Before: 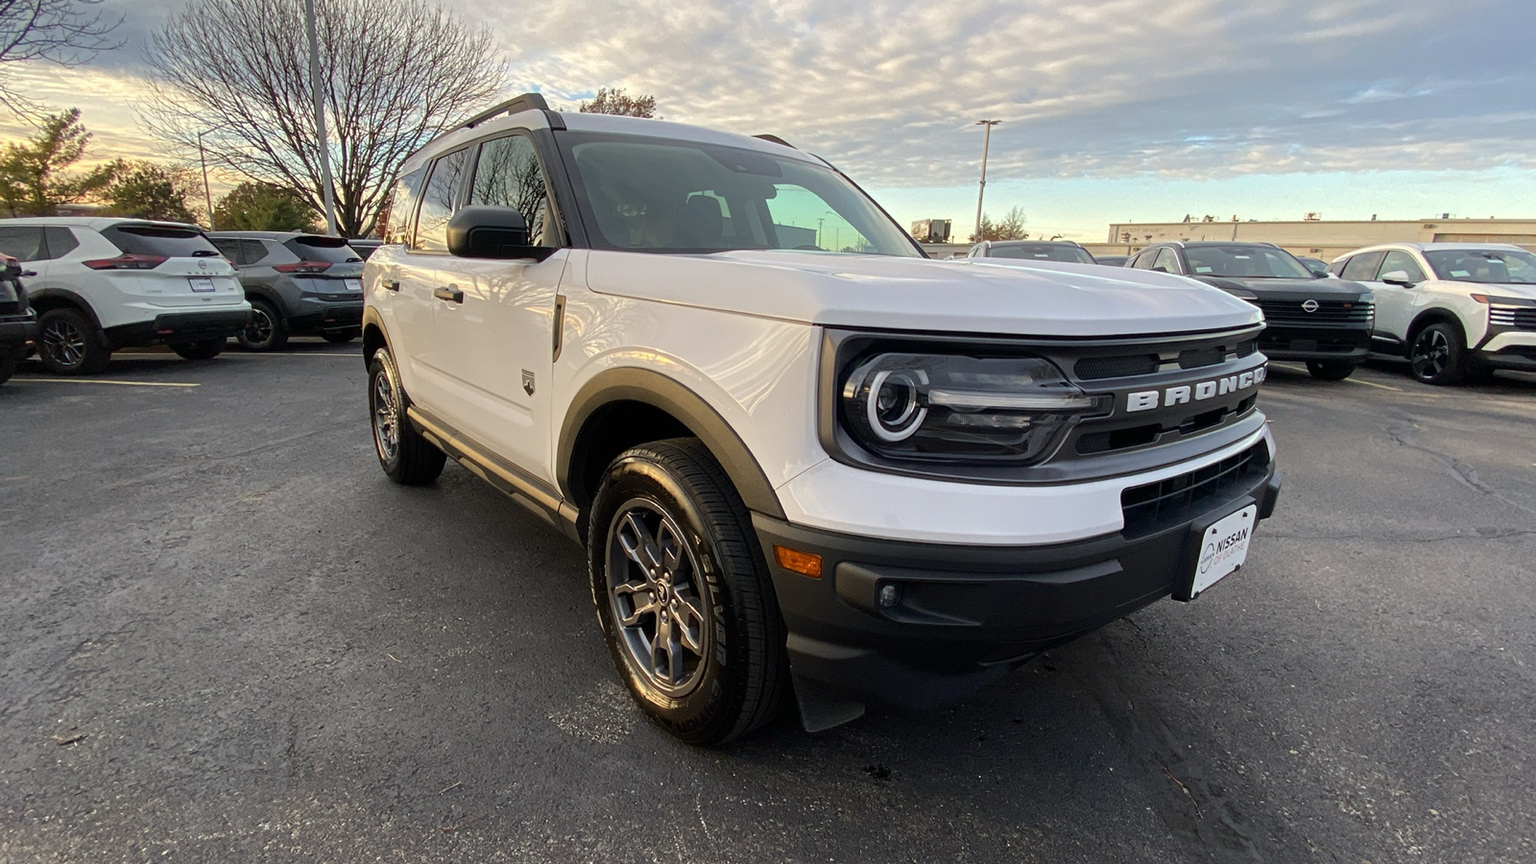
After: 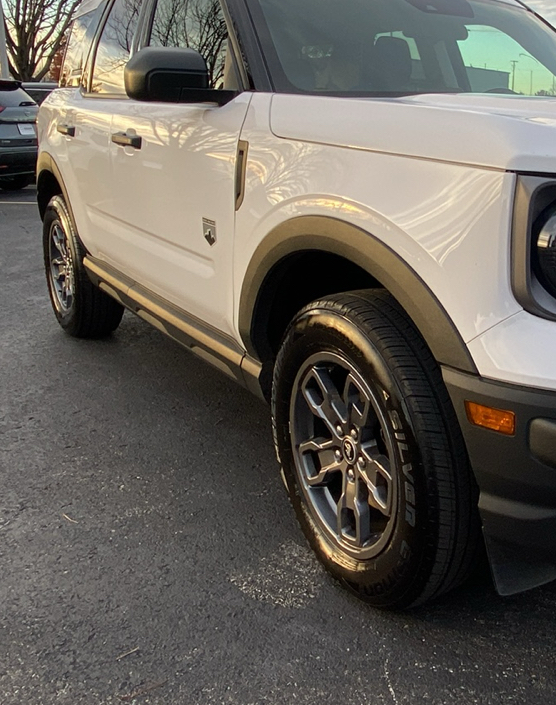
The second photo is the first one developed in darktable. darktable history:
crop and rotate: left 21.315%, top 18.604%, right 43.879%, bottom 2.978%
